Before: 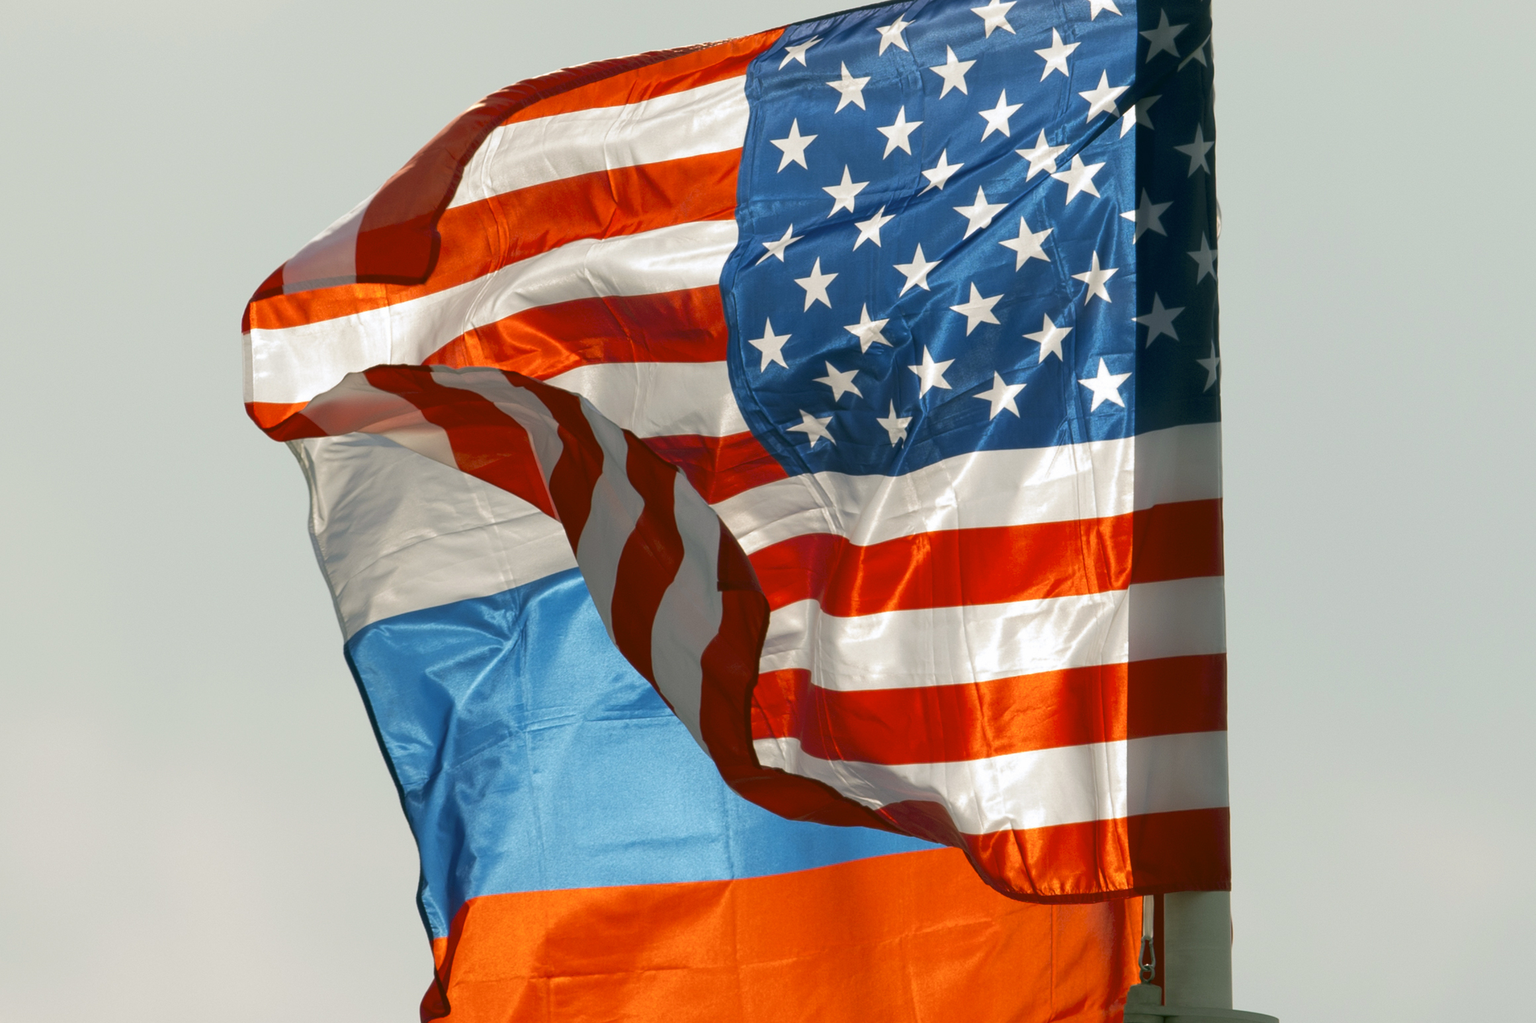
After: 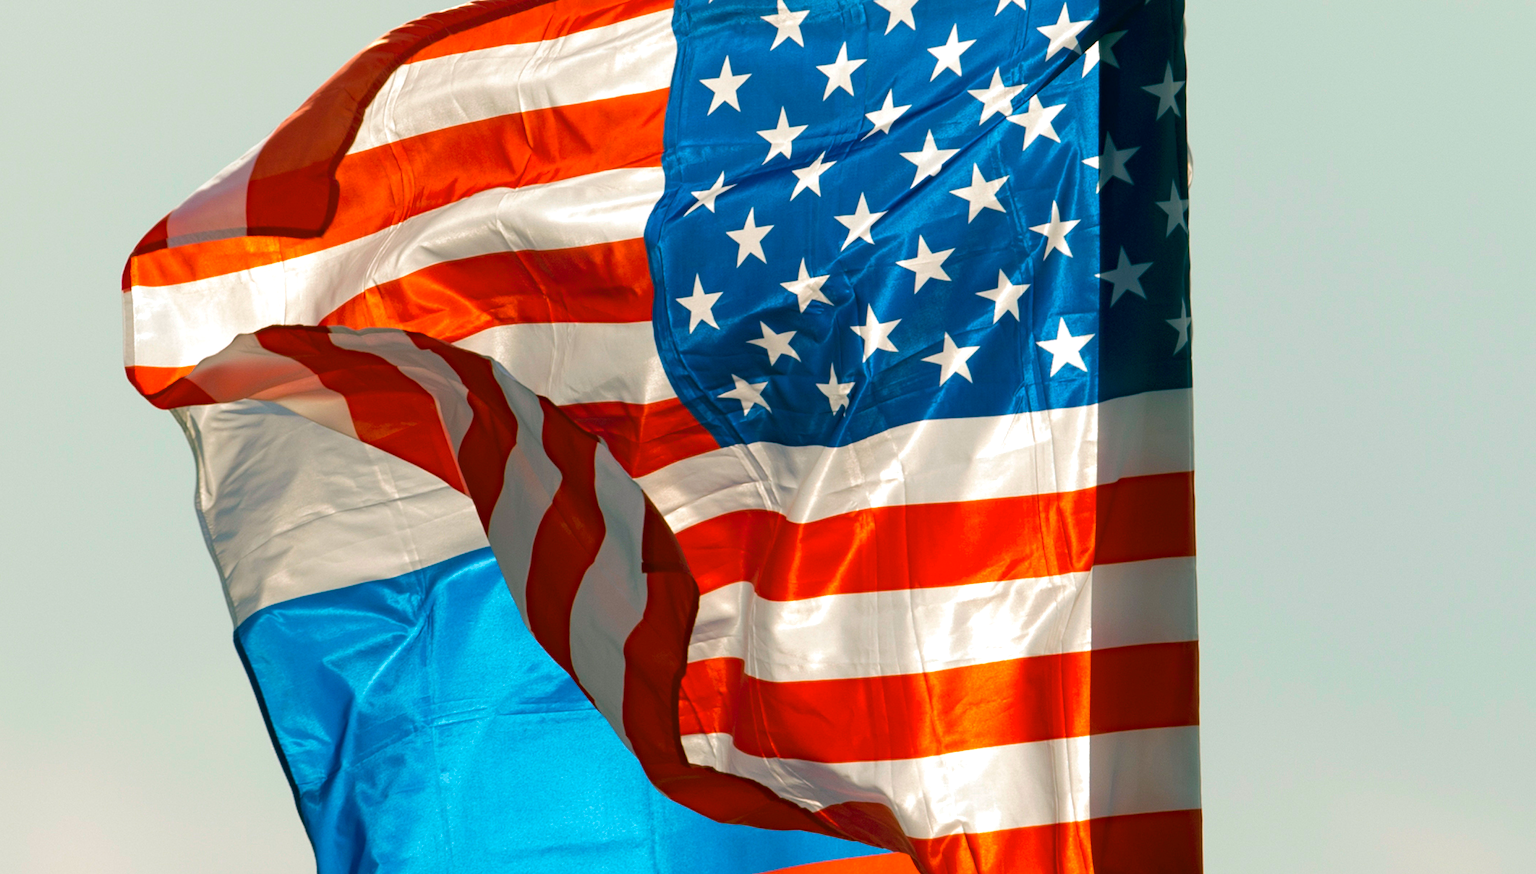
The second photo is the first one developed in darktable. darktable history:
levels: levels [0, 0.474, 0.947]
color balance rgb: shadows lift › chroma 1.027%, shadows lift › hue 241.66°, perceptual saturation grading › global saturation 0.245%, global vibrance 34.99%
crop: left 8.521%, top 6.608%, bottom 15.2%
haze removal: compatibility mode true, adaptive false
